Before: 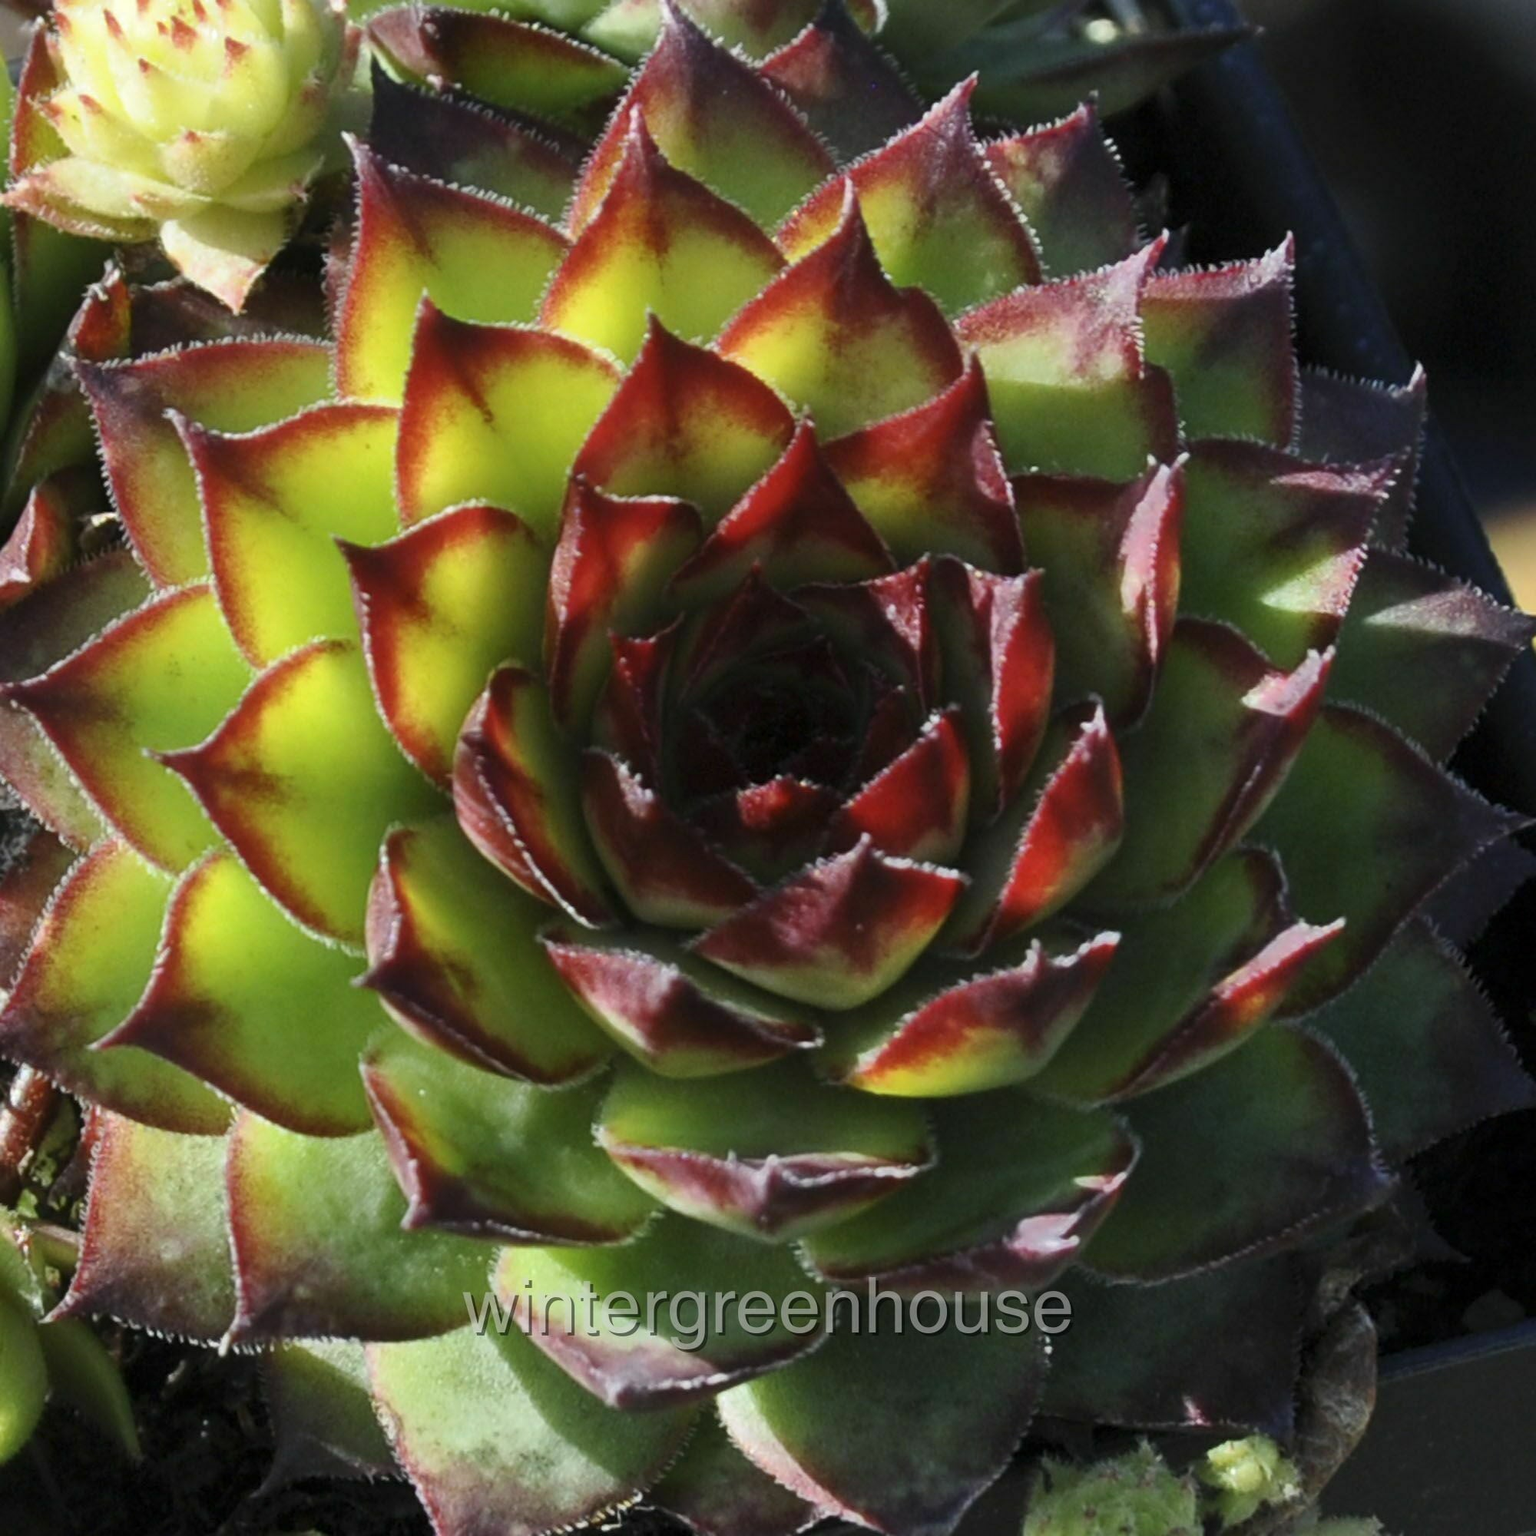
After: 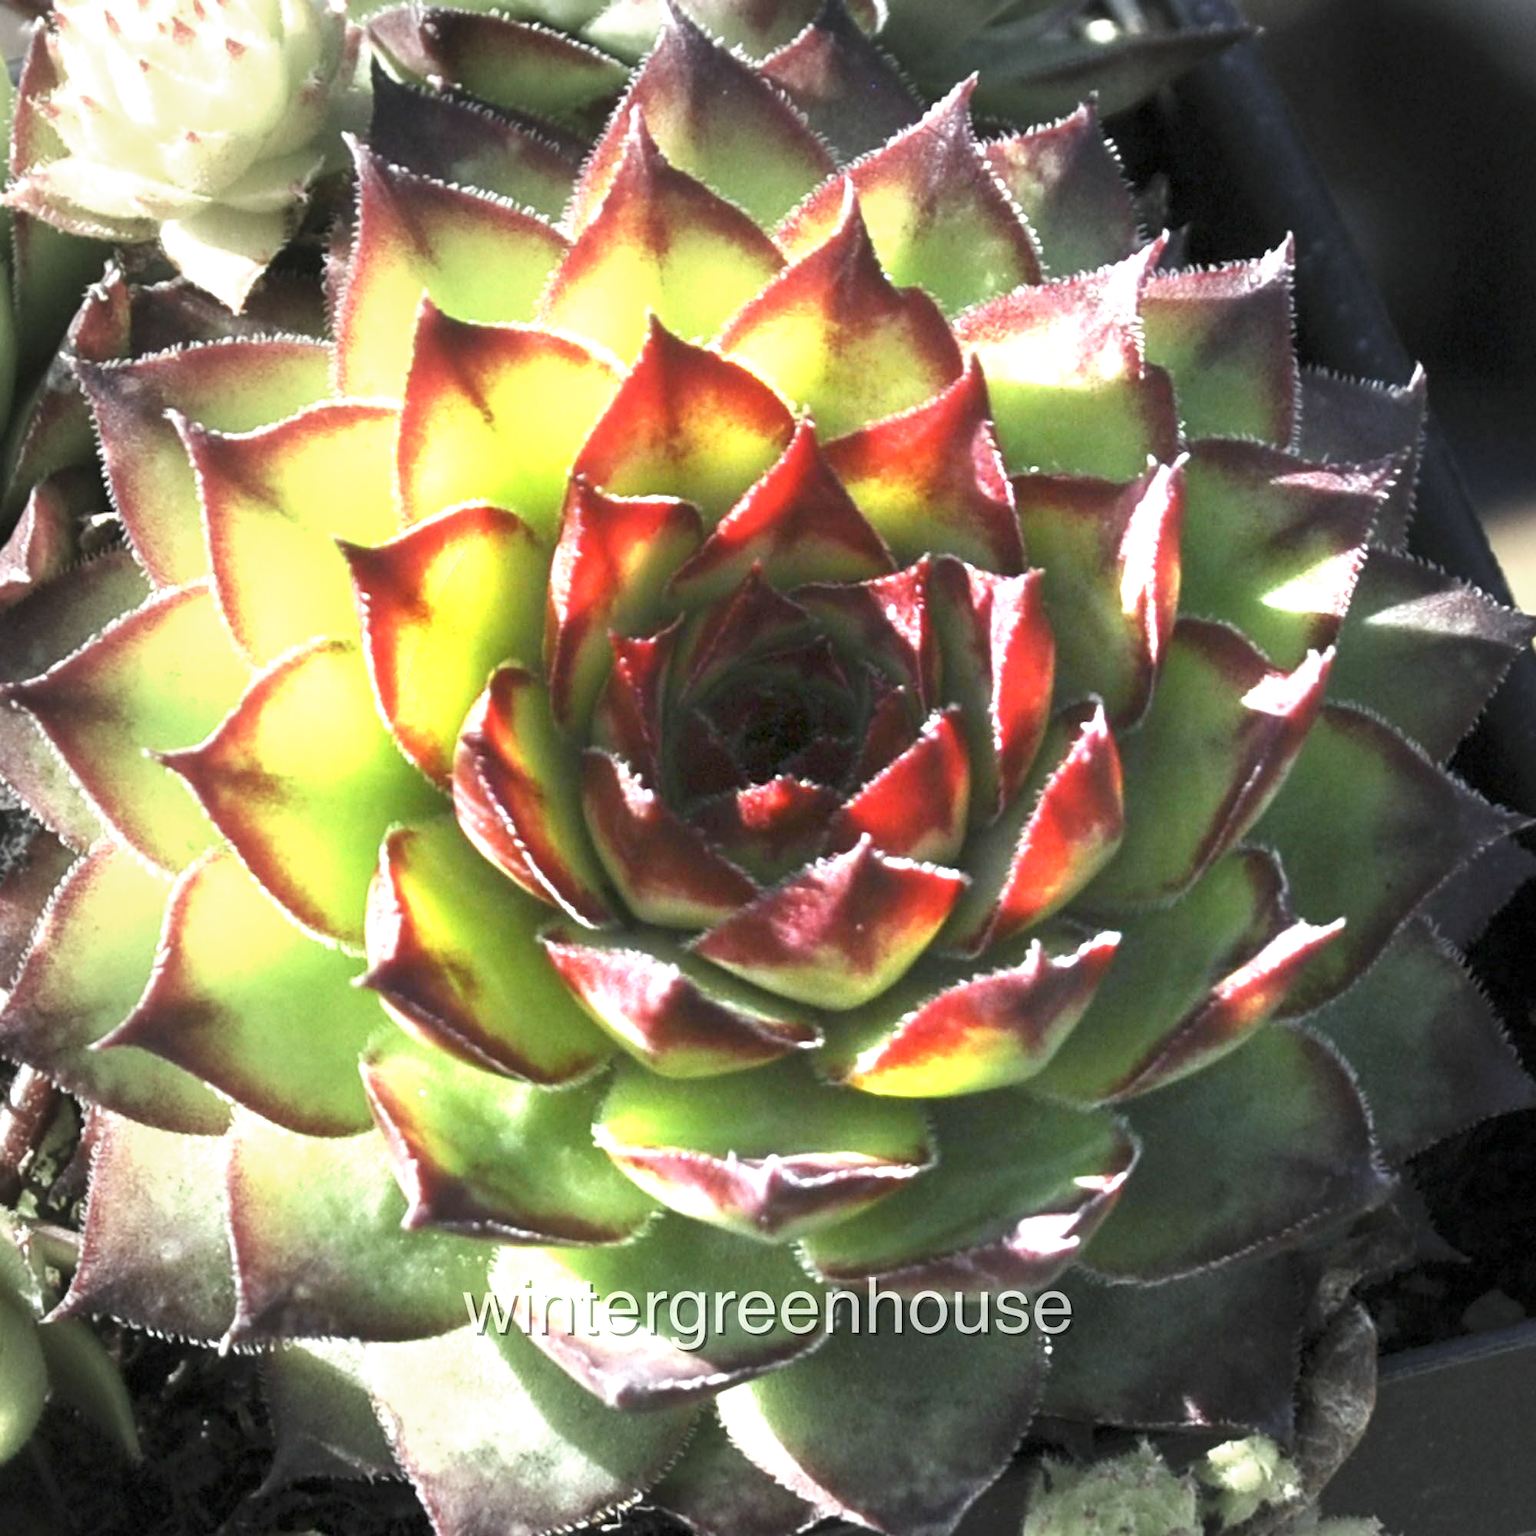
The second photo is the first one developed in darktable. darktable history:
exposure: exposure 2.04 EV, compensate highlight preservation false
vignetting: fall-off start 48.41%, automatic ratio true, width/height ratio 1.29, unbound false
